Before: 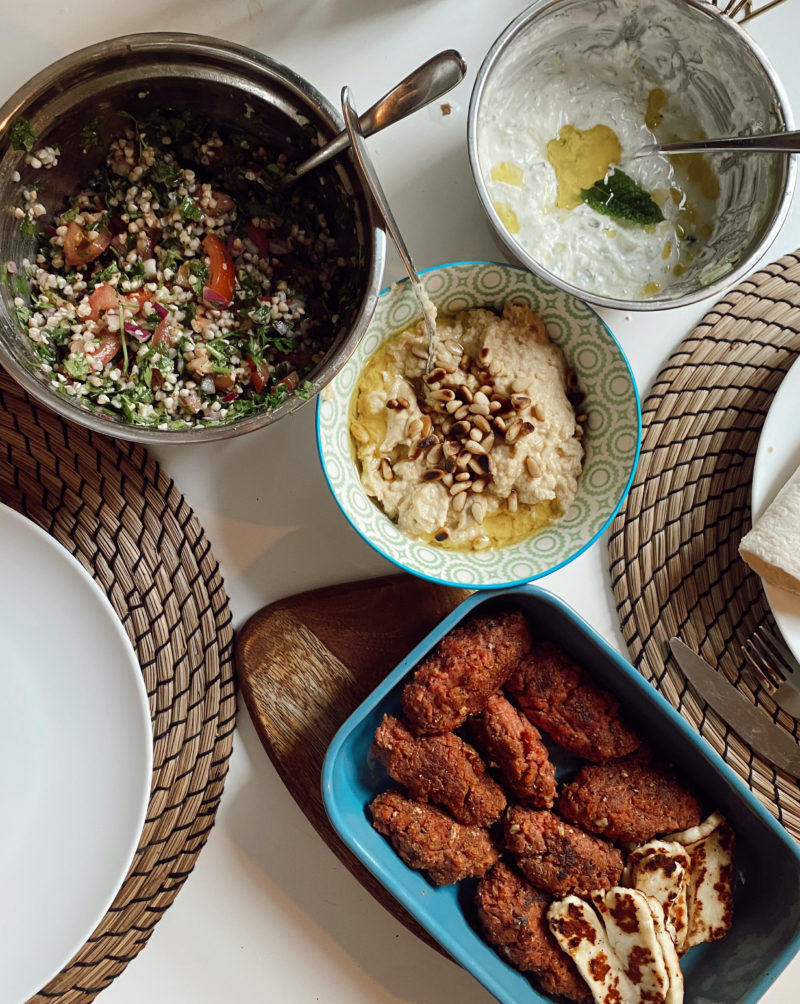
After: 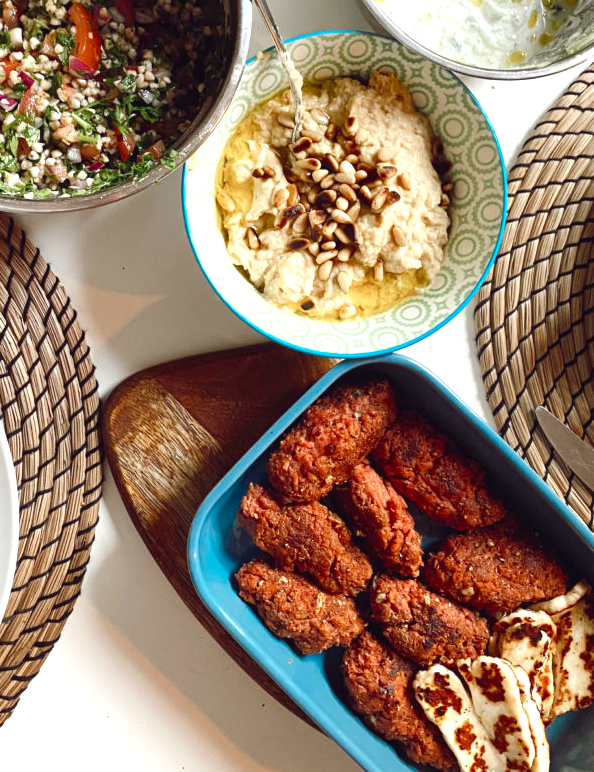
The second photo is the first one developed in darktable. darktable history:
exposure: exposure 0.746 EV, compensate exposure bias true, compensate highlight preservation false
crop: left 16.861%, top 23.082%, right 8.816%
color balance rgb: global offset › luminance 0.234%, global offset › hue 171.7°, perceptual saturation grading › global saturation 15.336%, perceptual saturation grading › highlights -19.552%, perceptual saturation grading › shadows 20.322%
color zones: curves: ch0 [(0, 0.5) (0.143, 0.5) (0.286, 0.5) (0.429, 0.495) (0.571, 0.437) (0.714, 0.44) (0.857, 0.496) (1, 0.5)]
